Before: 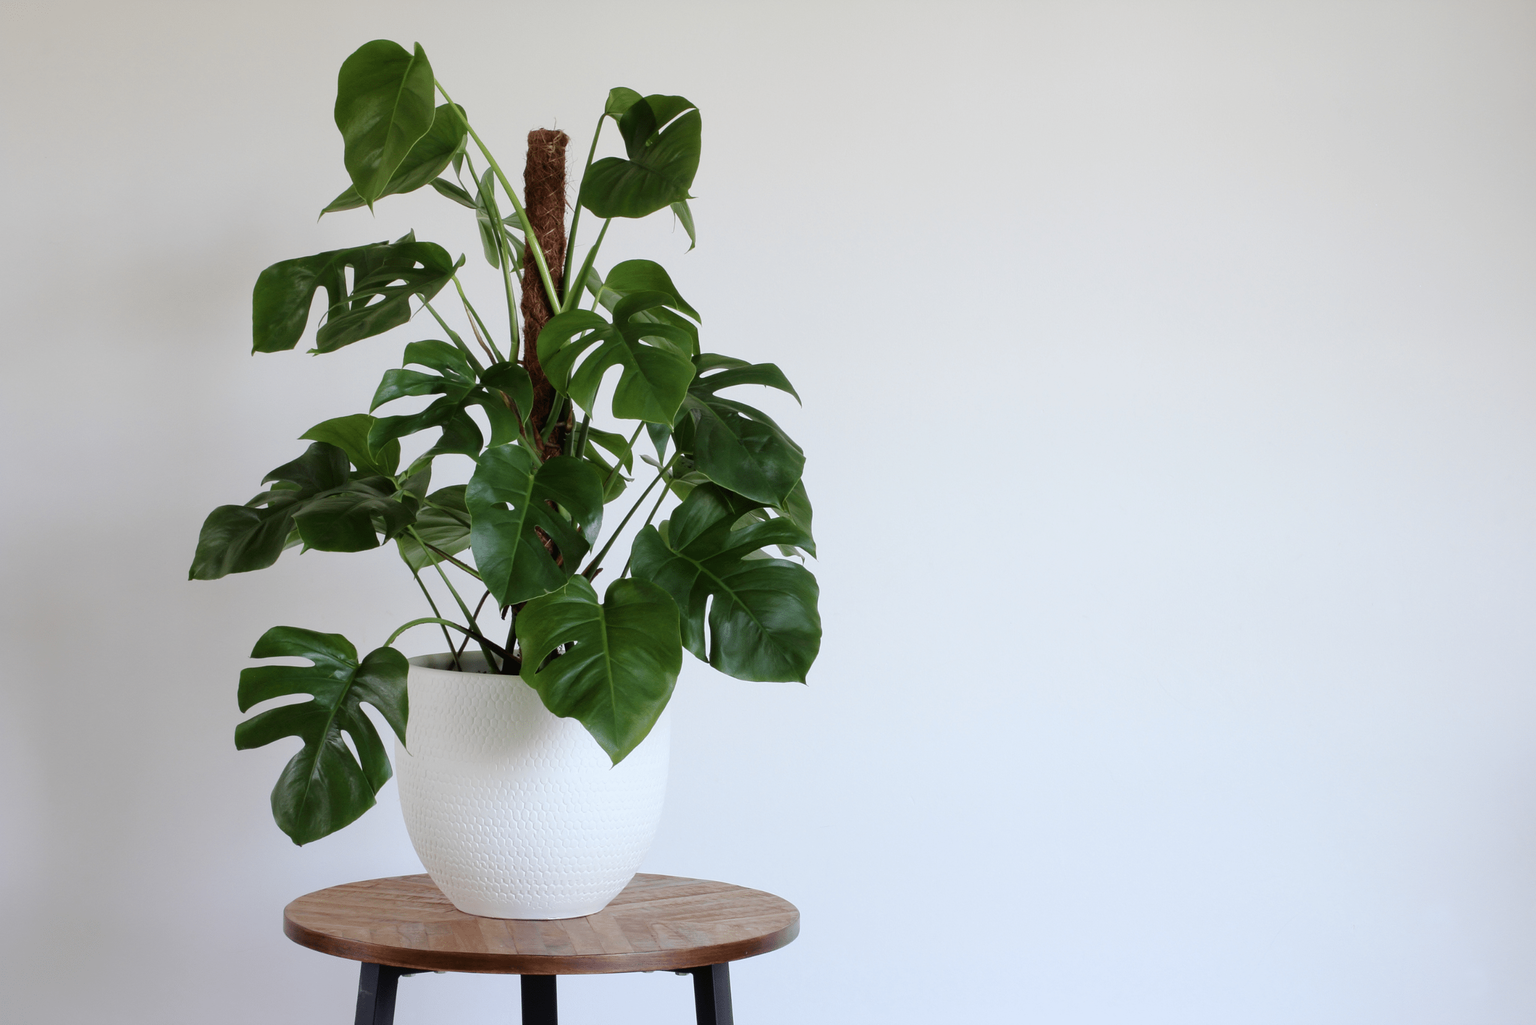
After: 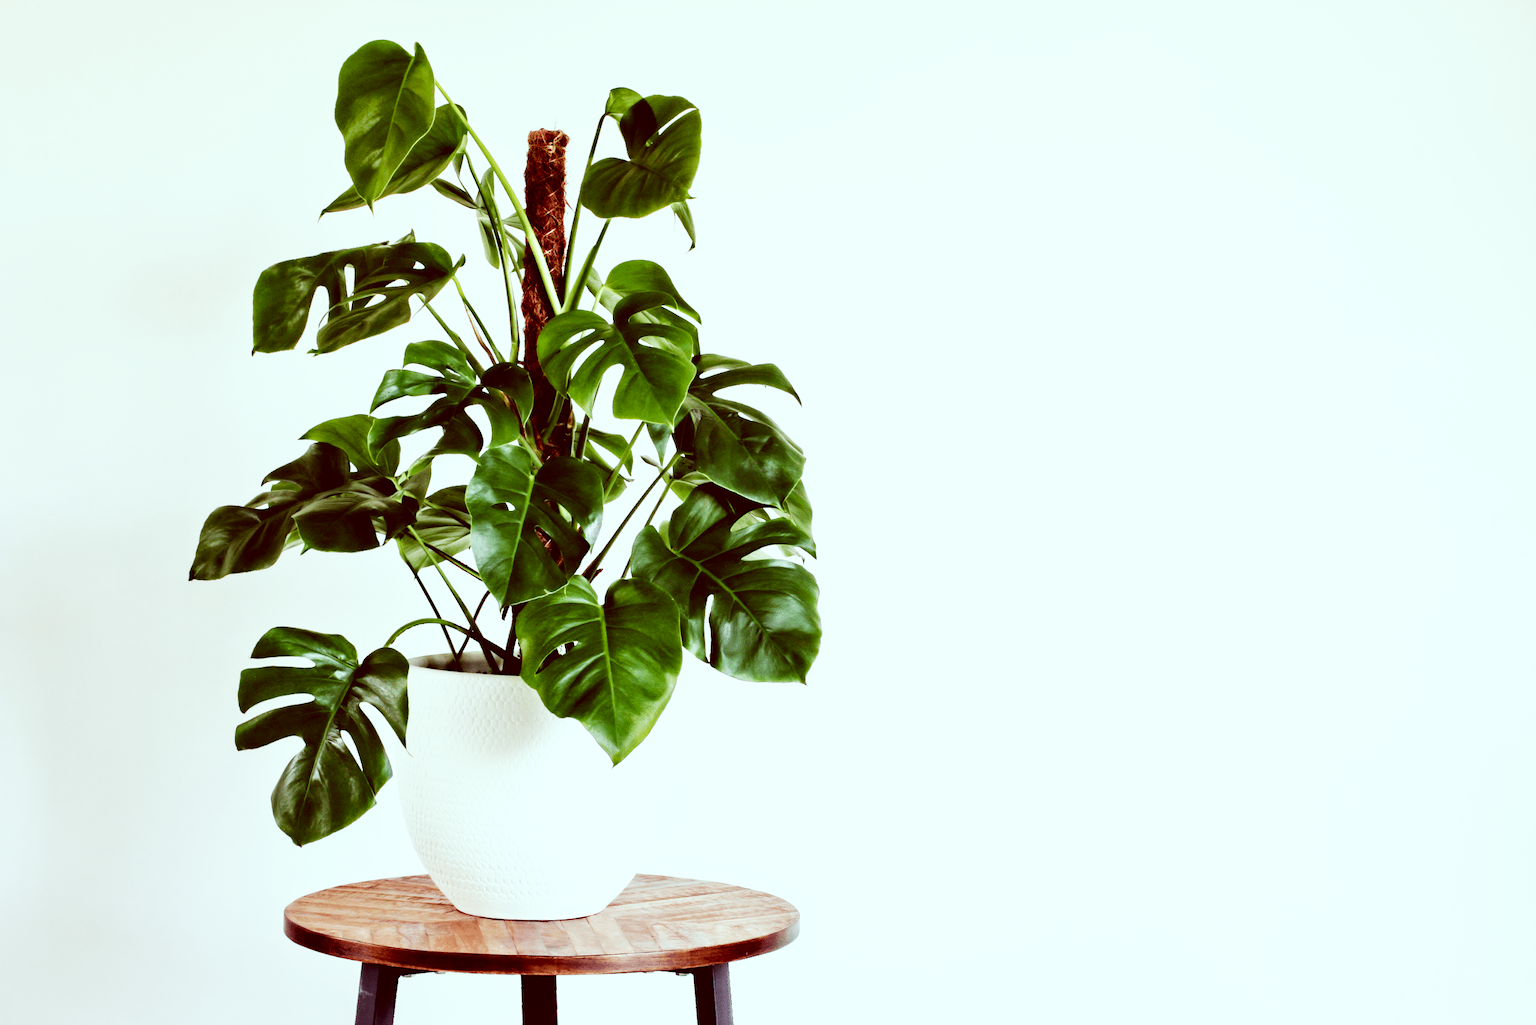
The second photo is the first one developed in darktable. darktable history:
base curve: curves: ch0 [(0, 0) (0.007, 0.004) (0.027, 0.03) (0.046, 0.07) (0.207, 0.54) (0.442, 0.872) (0.673, 0.972) (1, 1)], preserve colors none
contrast equalizer: y [[0.511, 0.558, 0.631, 0.632, 0.559, 0.512], [0.5 ×6], [0.507, 0.559, 0.627, 0.644, 0.647, 0.647], [0 ×6], [0 ×6]]
color correction: highlights a* -7.23, highlights b* -0.161, shadows a* 20.08, shadows b* 11.73
